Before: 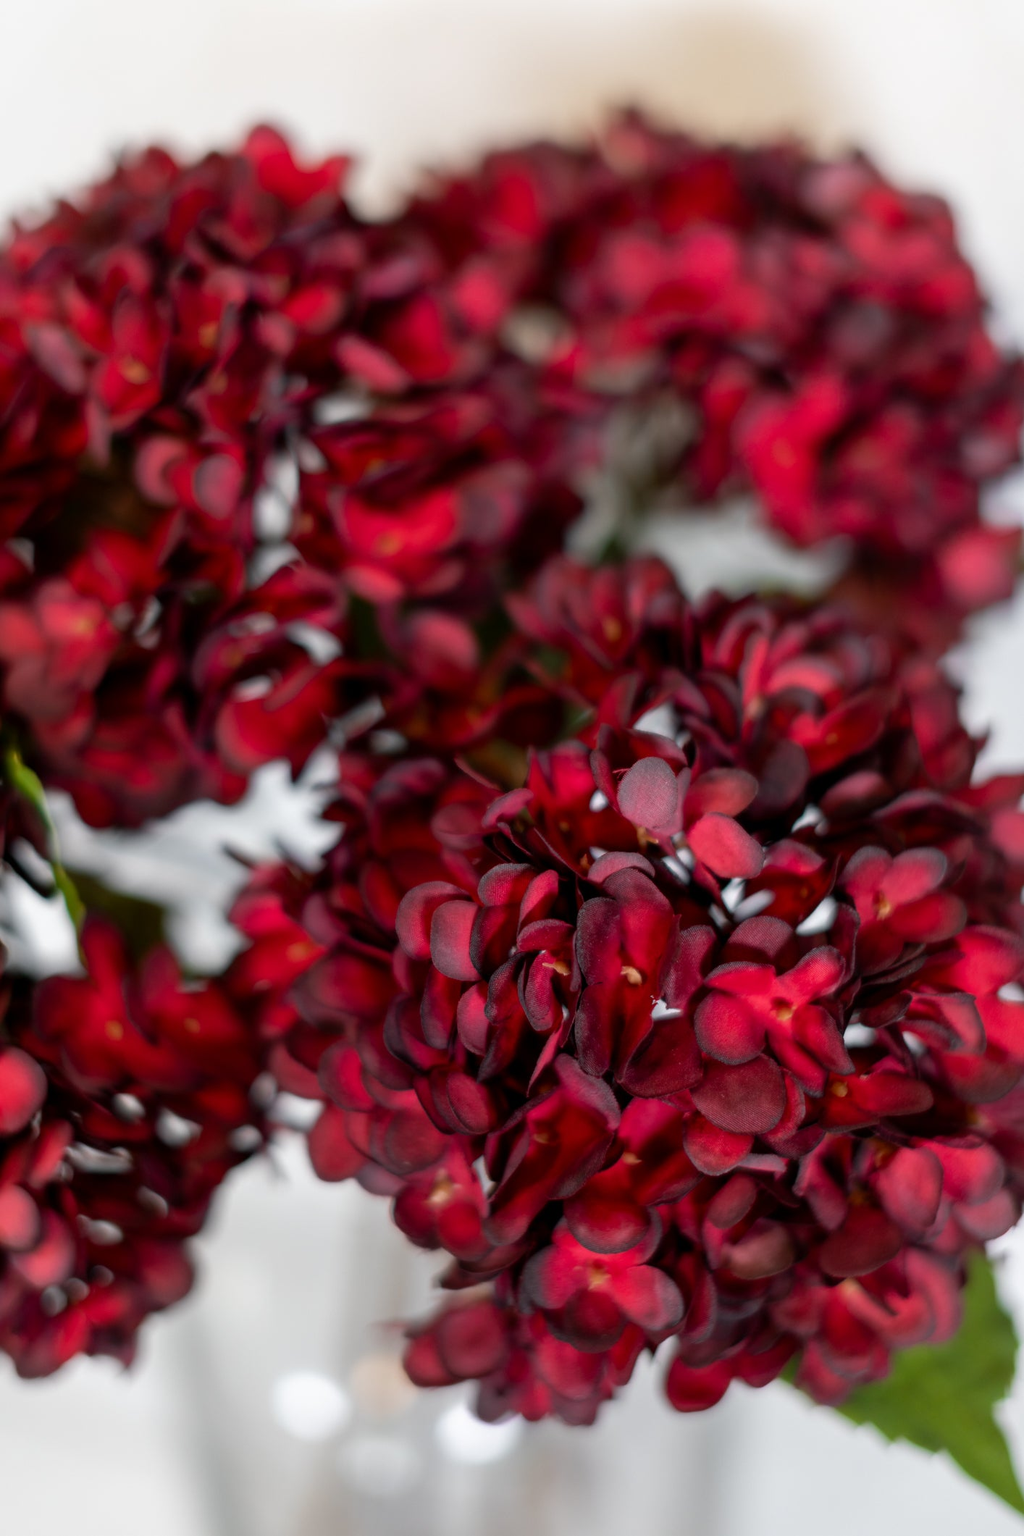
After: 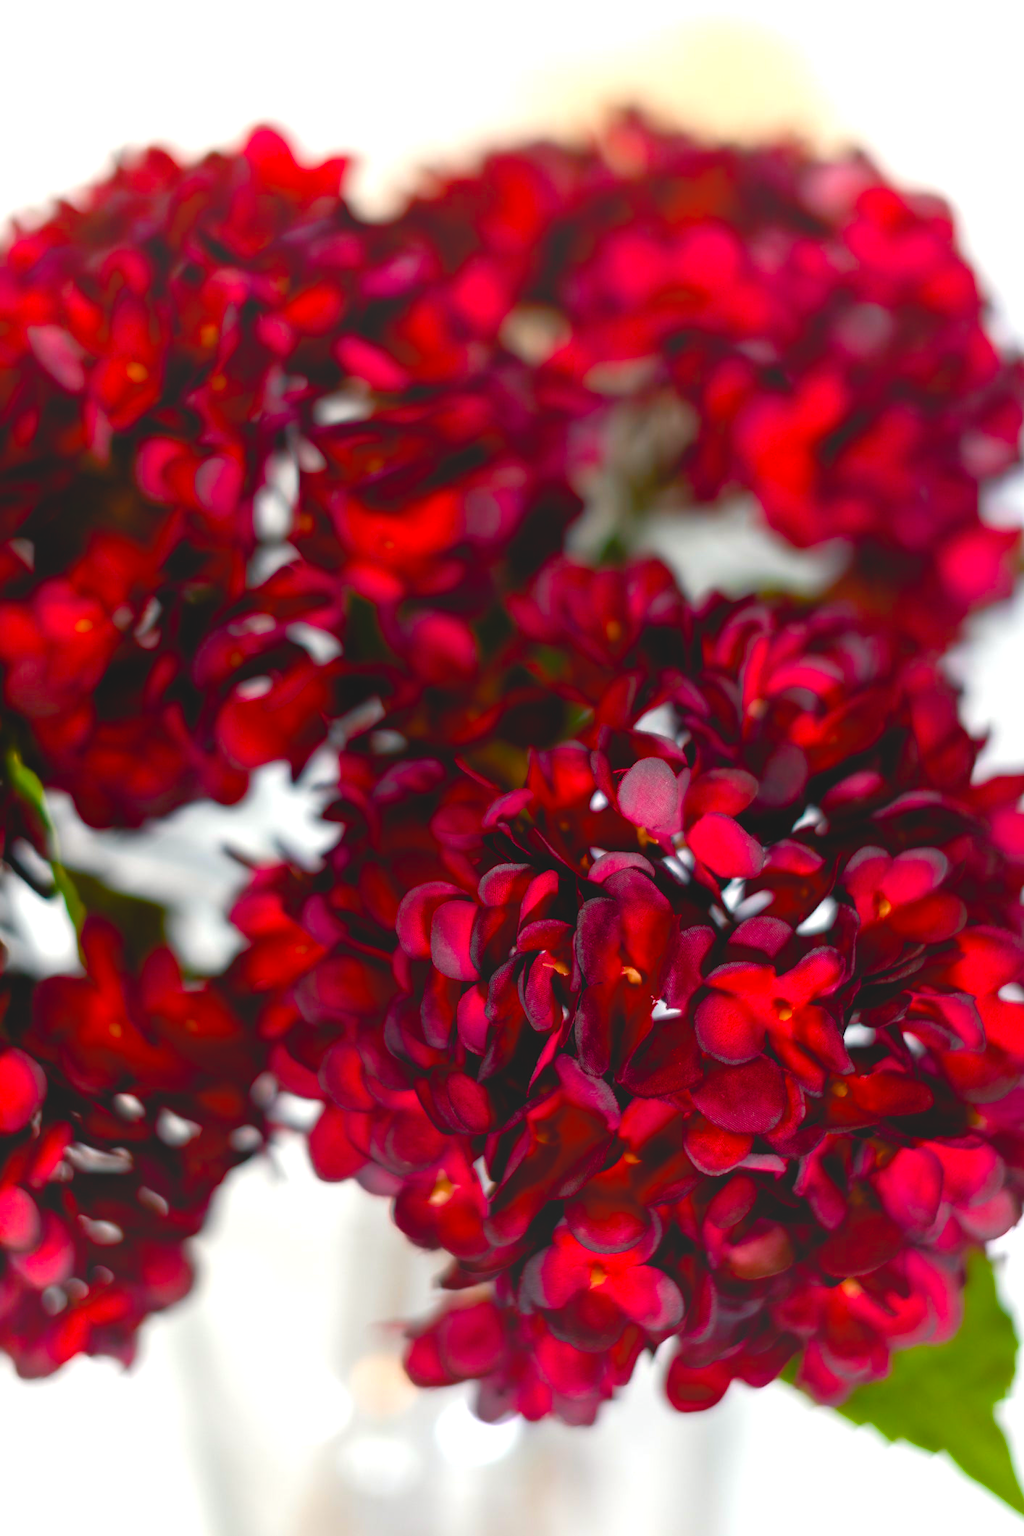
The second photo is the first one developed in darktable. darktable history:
local contrast: detail 70%
color balance rgb: highlights gain › luminance 5.795%, highlights gain › chroma 1.209%, highlights gain › hue 90.32°, linear chroma grading › global chroma 15.356%, perceptual saturation grading › global saturation 35%, perceptual saturation grading › highlights -29.932%, perceptual saturation grading › shadows 35.576%, perceptual brilliance grading › global brilliance 12.095%, perceptual brilliance grading › highlights 14.659%
